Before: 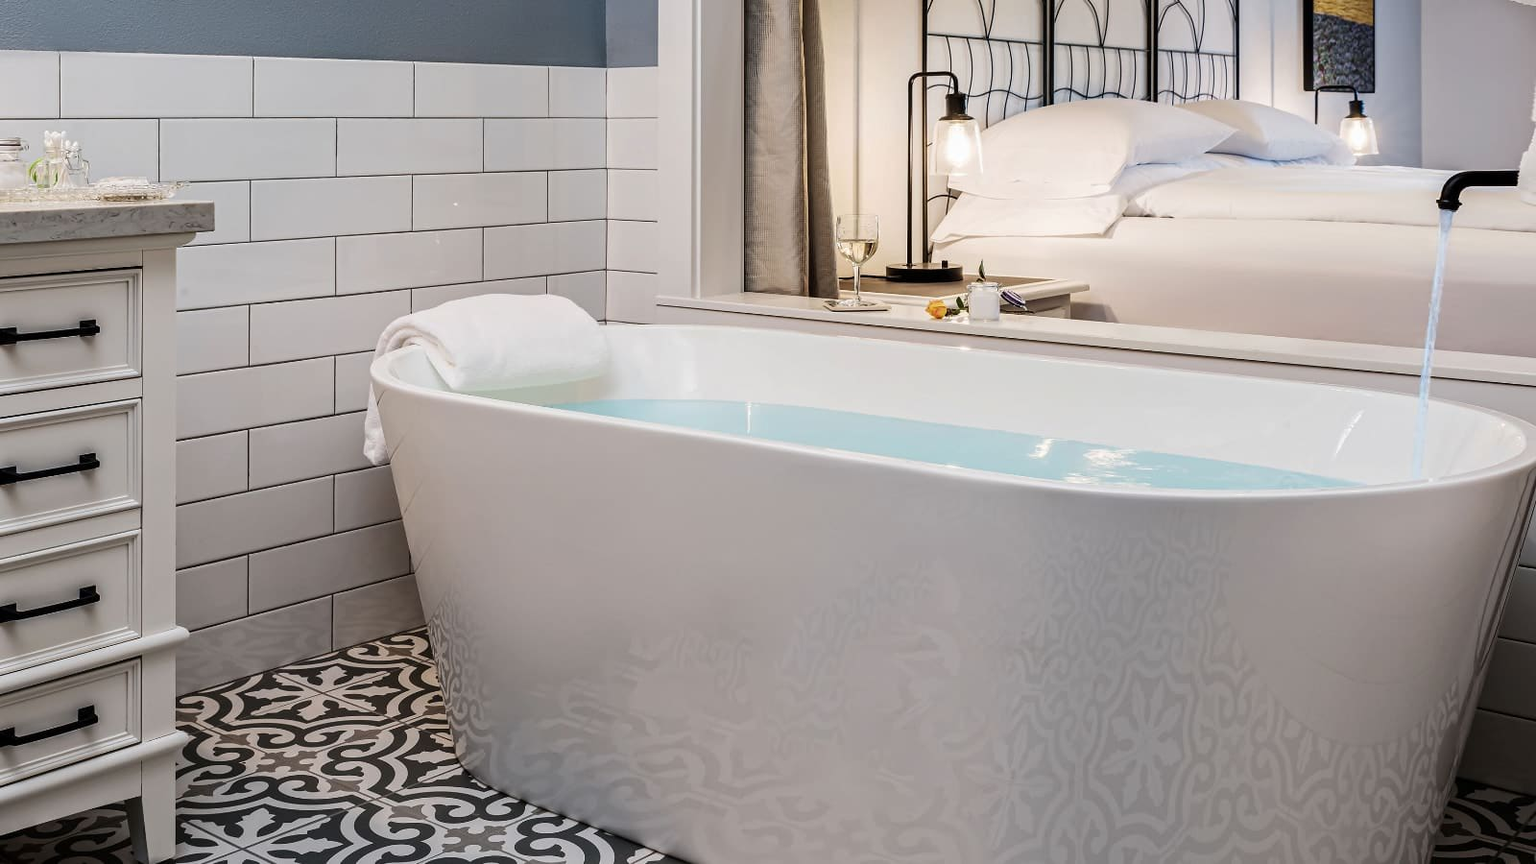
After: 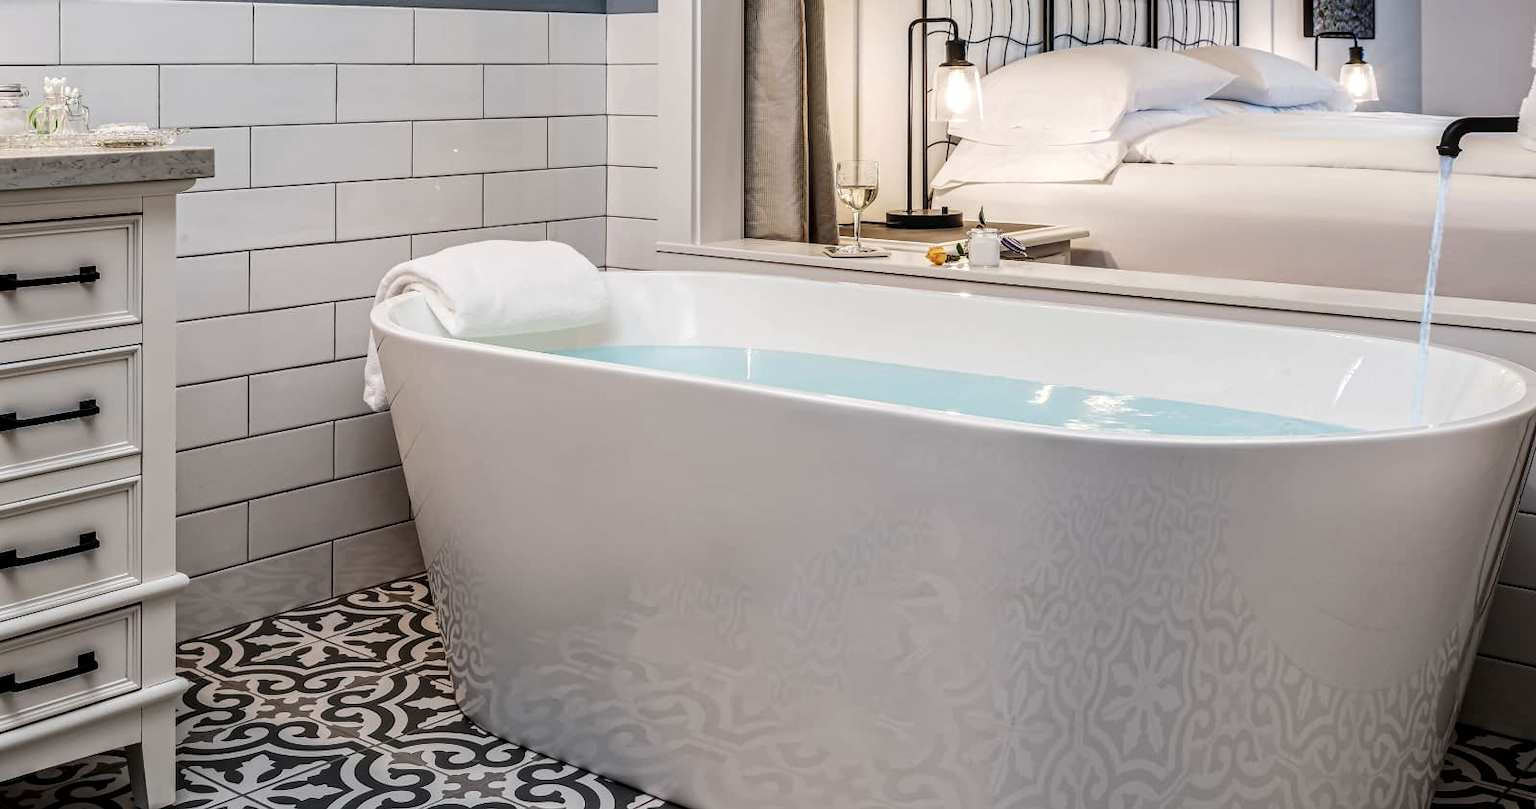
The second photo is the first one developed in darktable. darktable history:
crop and rotate: top 6.25%
local contrast: detail 130%
